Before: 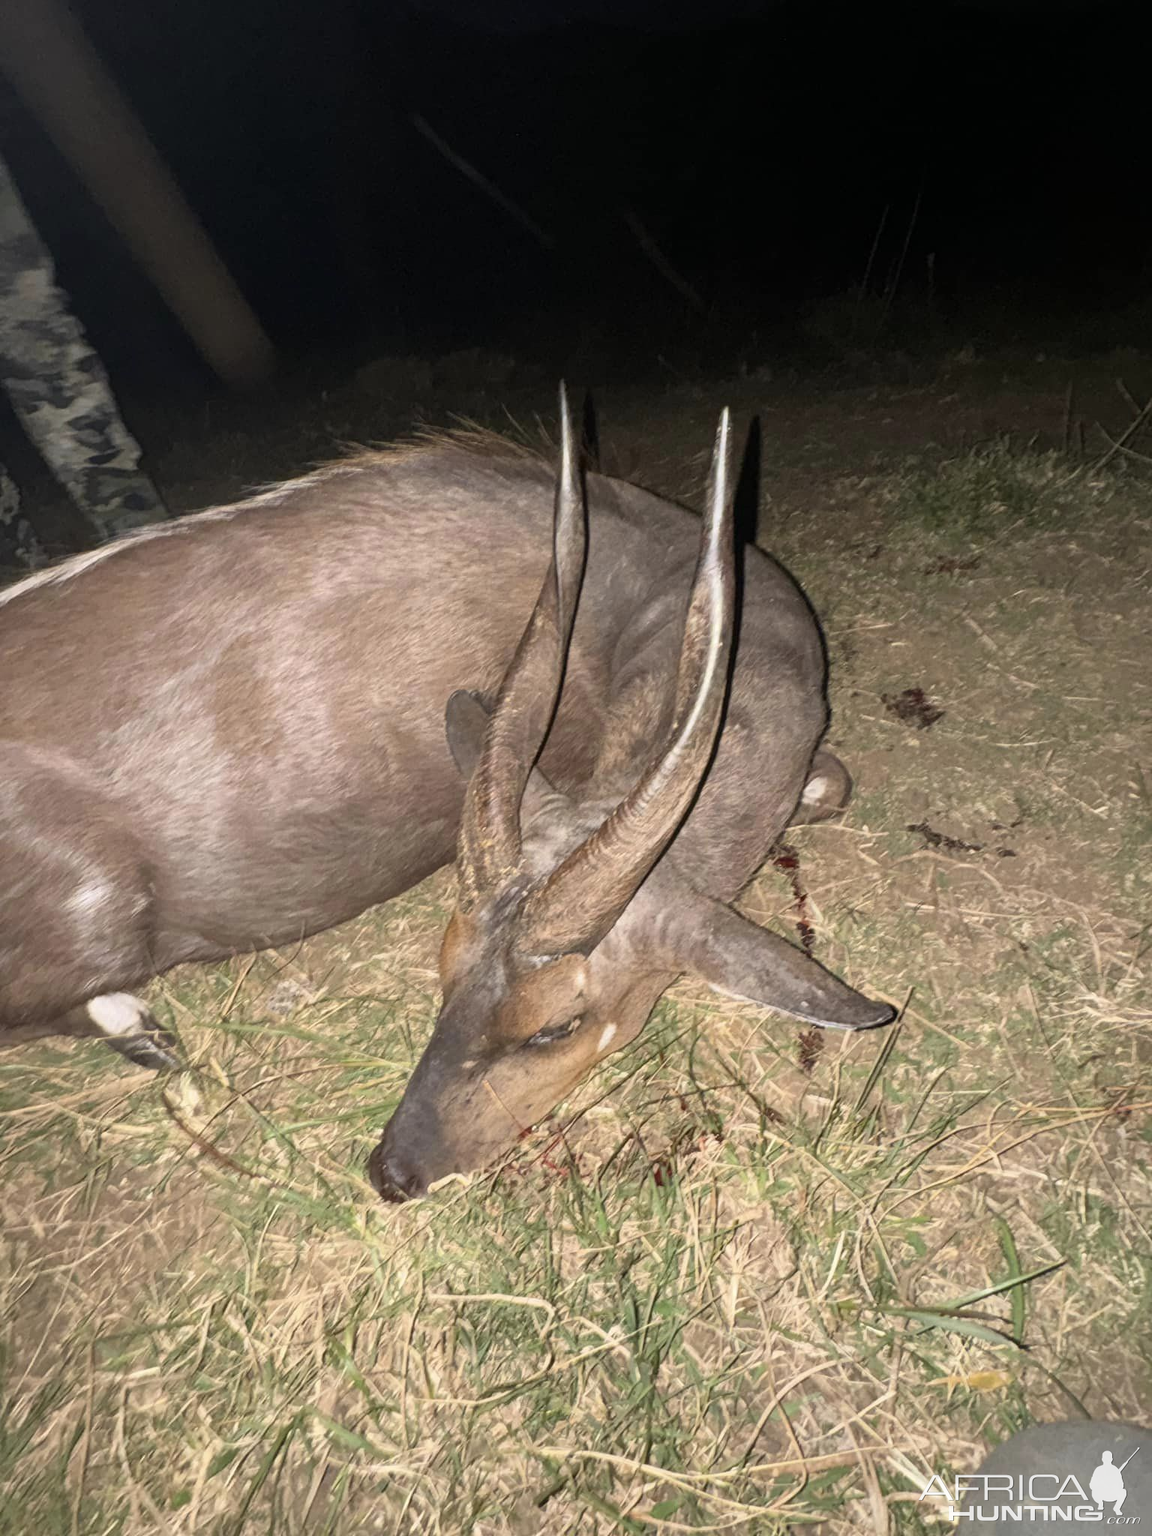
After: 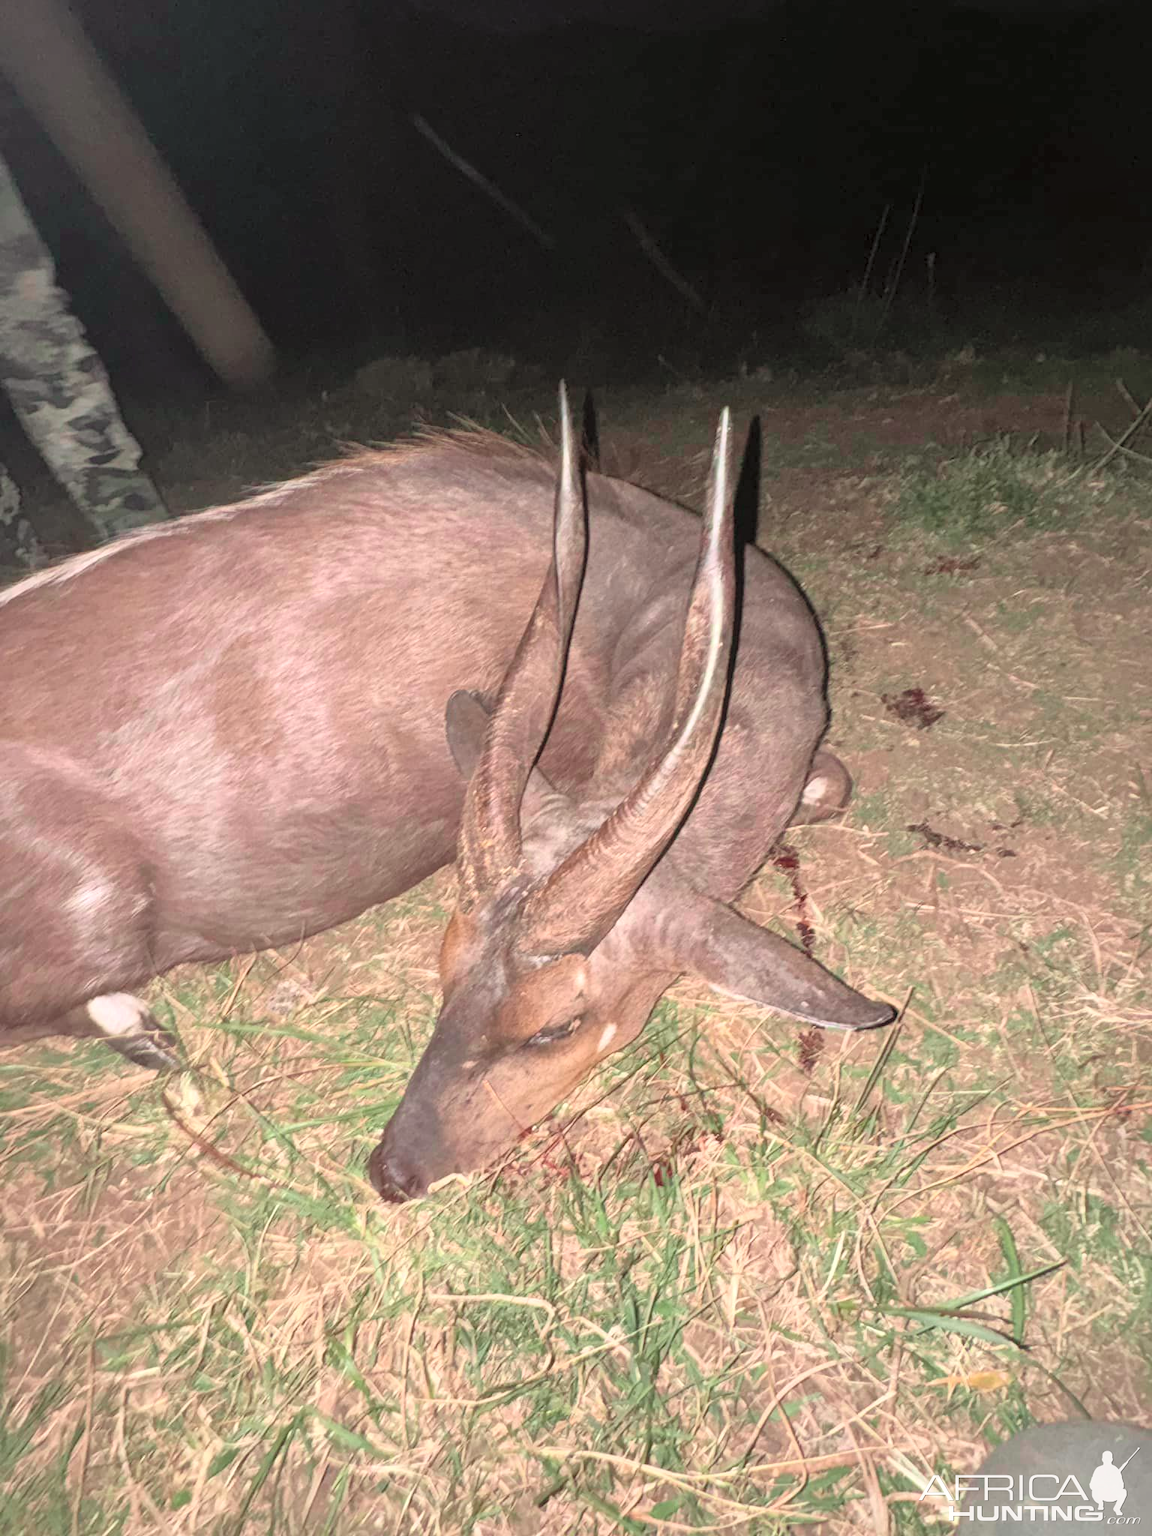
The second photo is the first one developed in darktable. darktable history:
contrast brightness saturation: contrast 0.135, brightness 0.212
local contrast: mode bilateral grid, contrast 20, coarseness 50, detail 120%, midtone range 0.2
tone curve: curves: ch0 [(0, 0) (0.045, 0.074) (0.883, 0.858) (1, 1)]; ch1 [(0, 0) (0.149, 0.074) (0.379, 0.327) (0.427, 0.401) (0.489, 0.479) (0.505, 0.515) (0.537, 0.573) (0.563, 0.599) (1, 1)]; ch2 [(0, 0) (0.307, 0.298) (0.388, 0.375) (0.443, 0.456) (0.485, 0.492) (1, 1)], color space Lab, independent channels, preserve colors none
